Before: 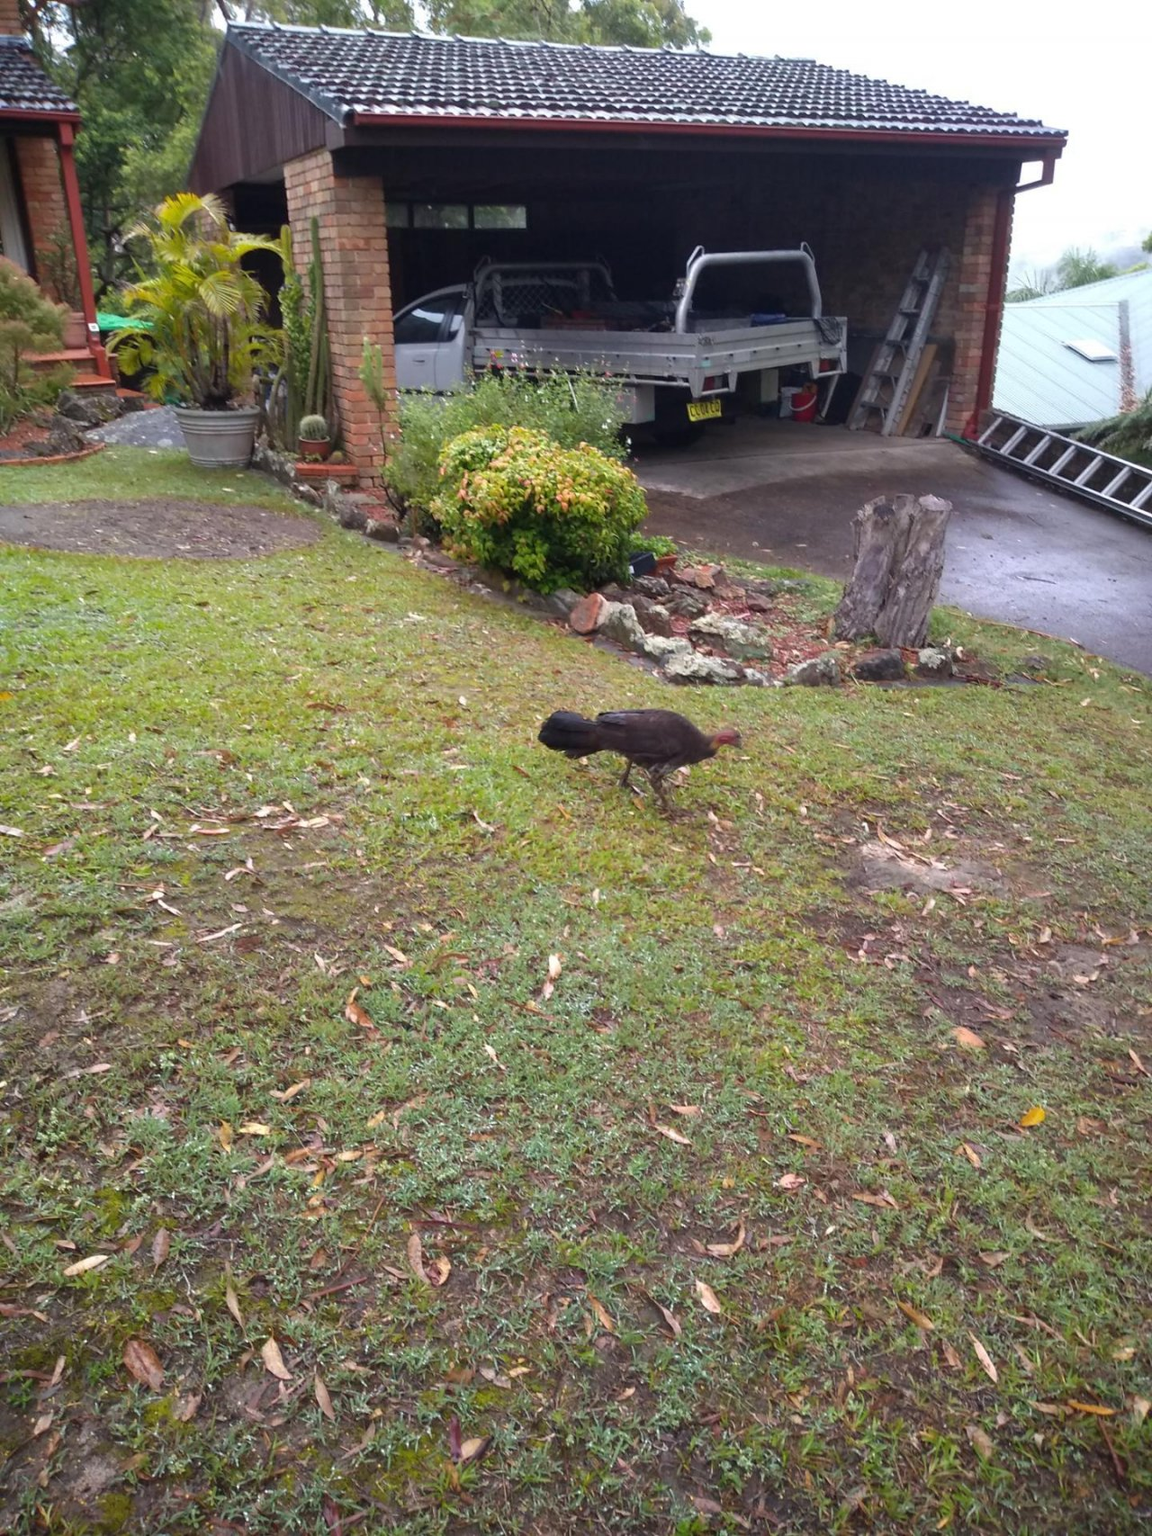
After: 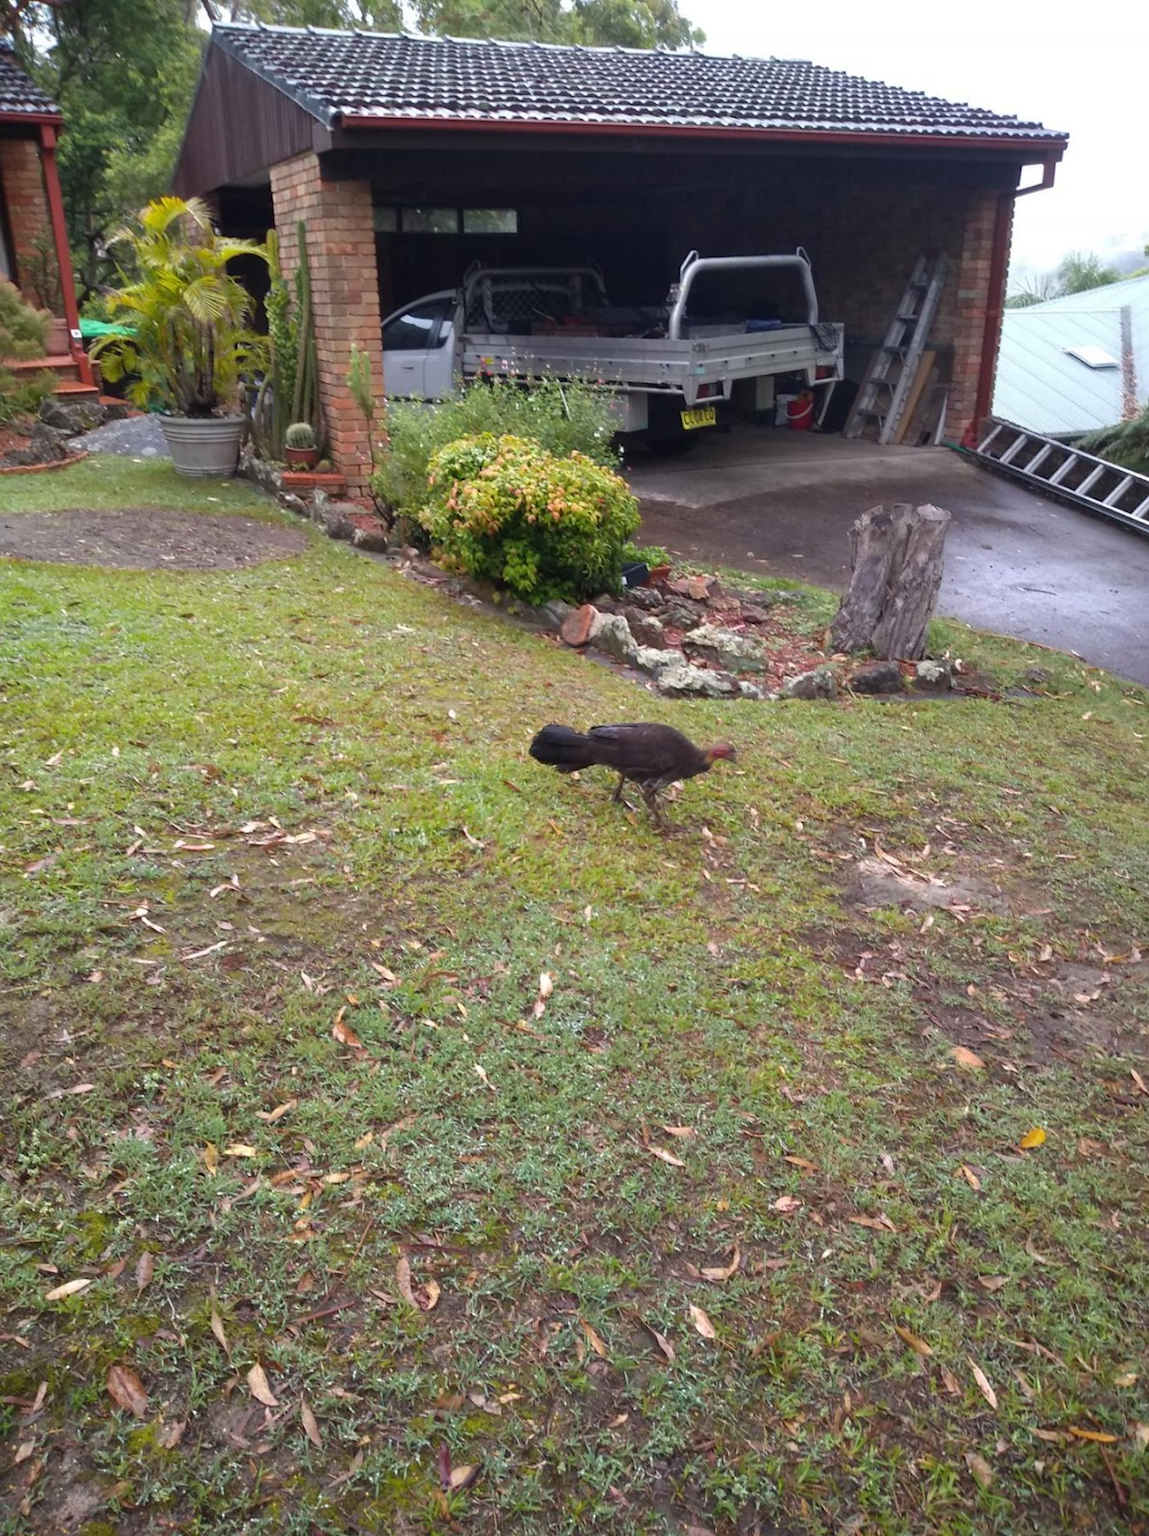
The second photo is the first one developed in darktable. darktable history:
crop: left 1.691%, right 0.283%, bottom 1.853%
